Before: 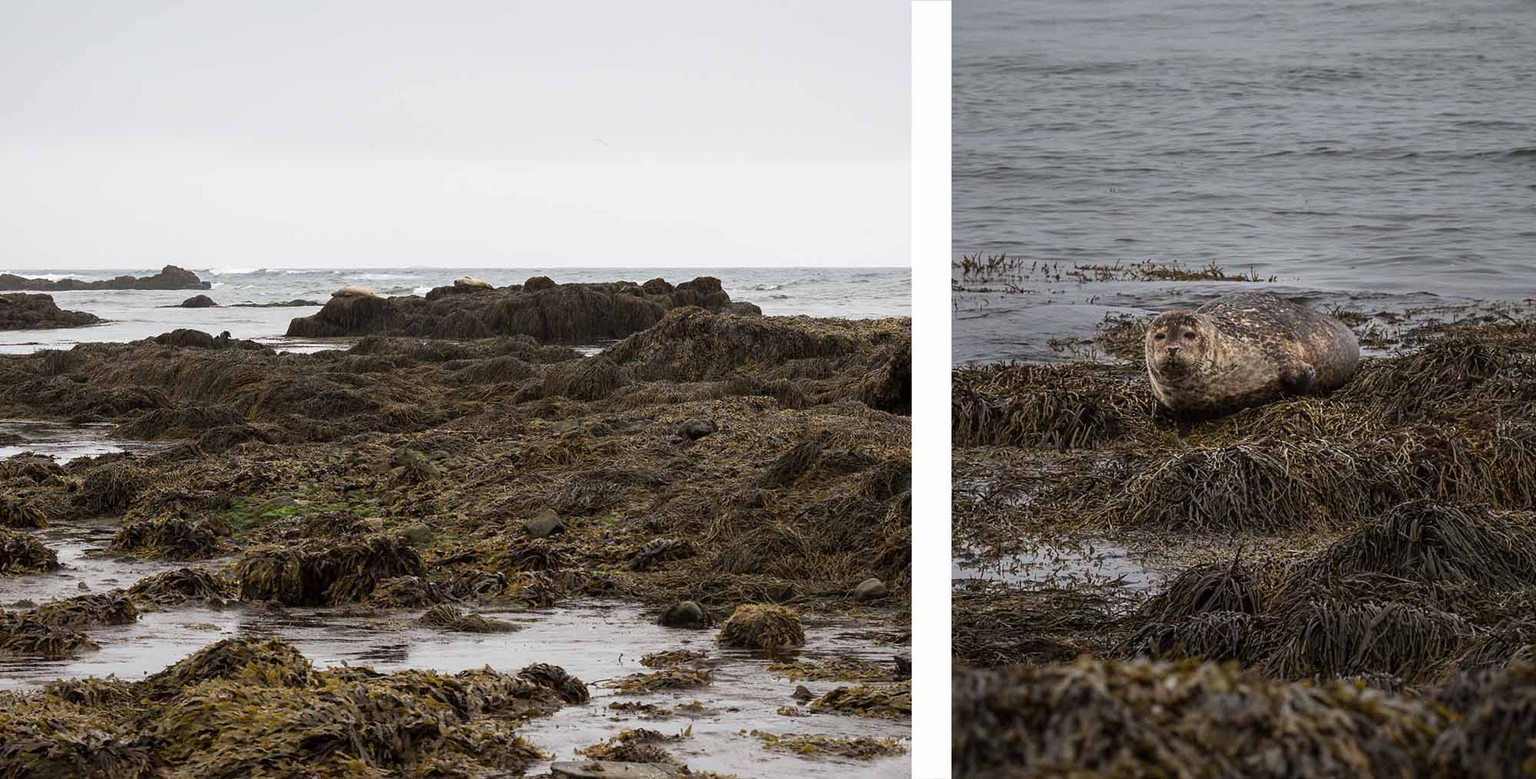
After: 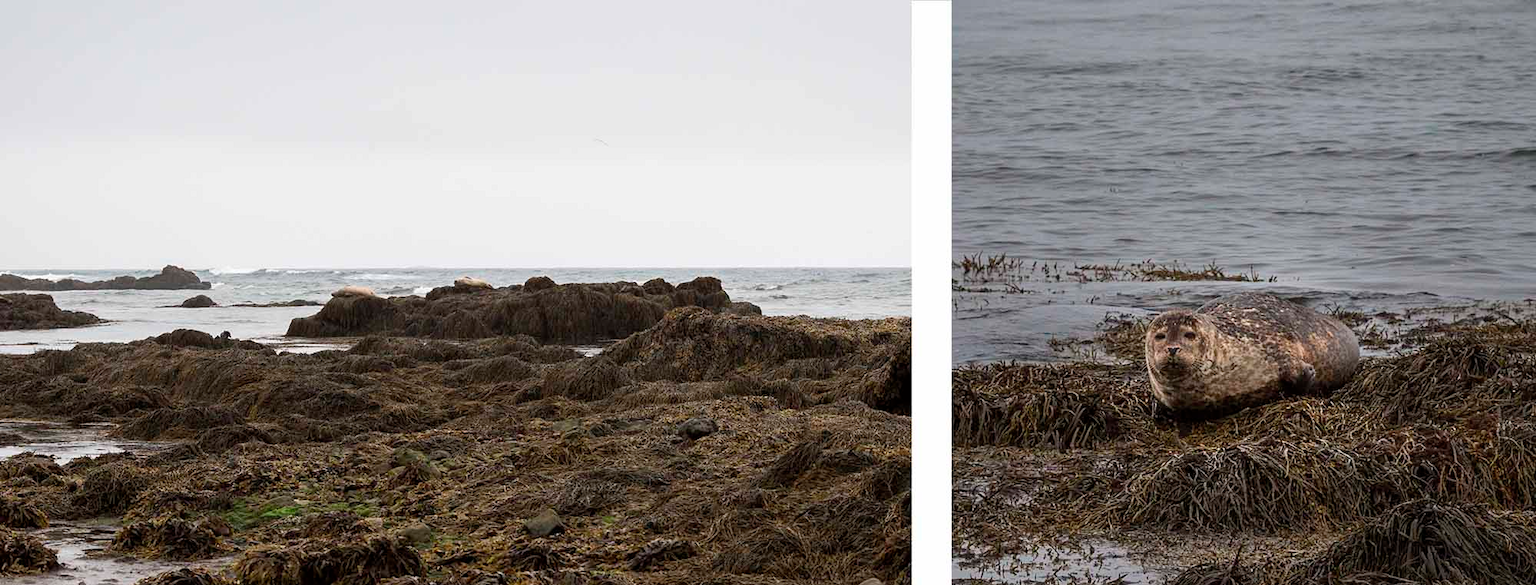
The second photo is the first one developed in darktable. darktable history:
crop: bottom 24.823%
